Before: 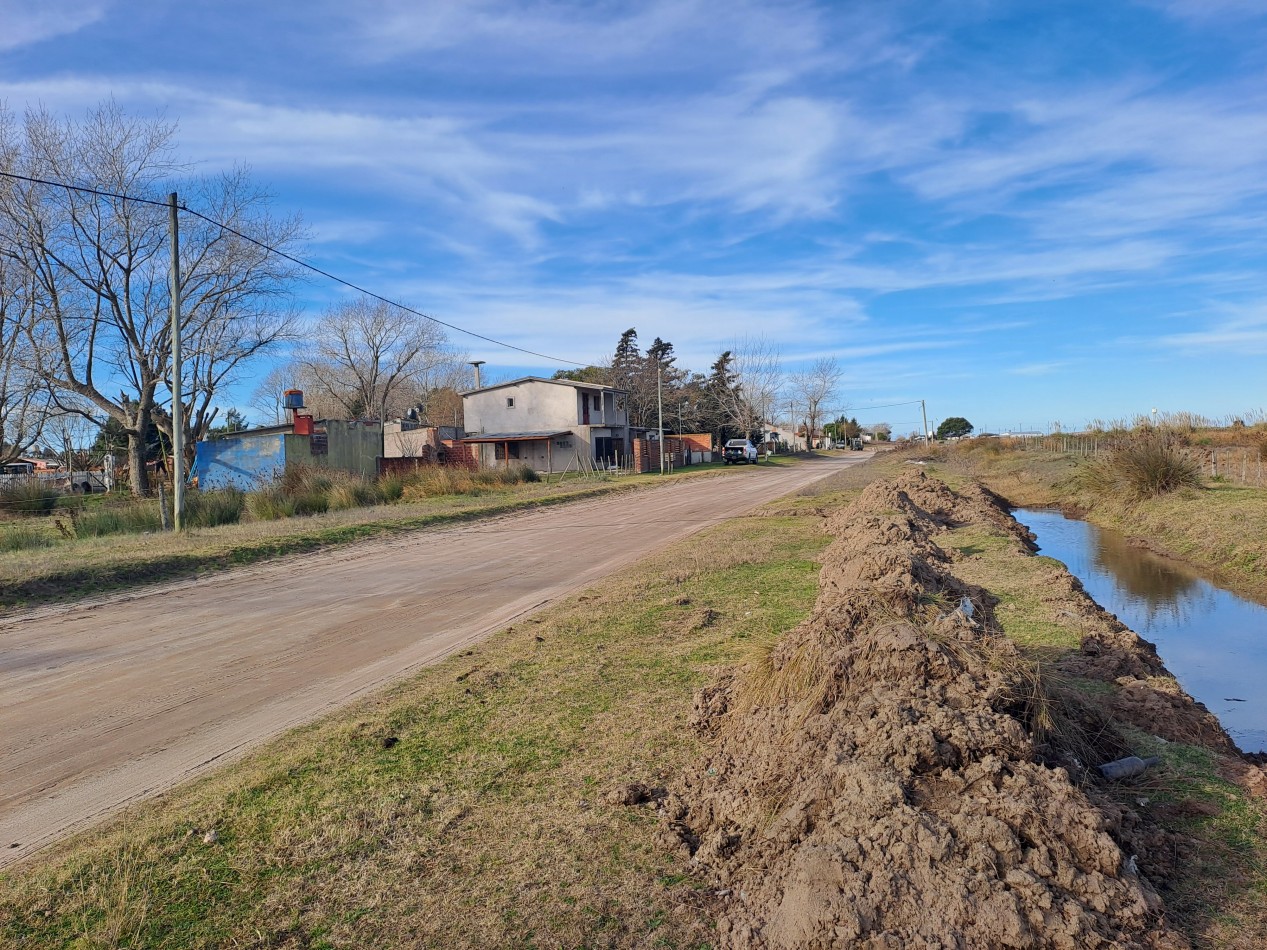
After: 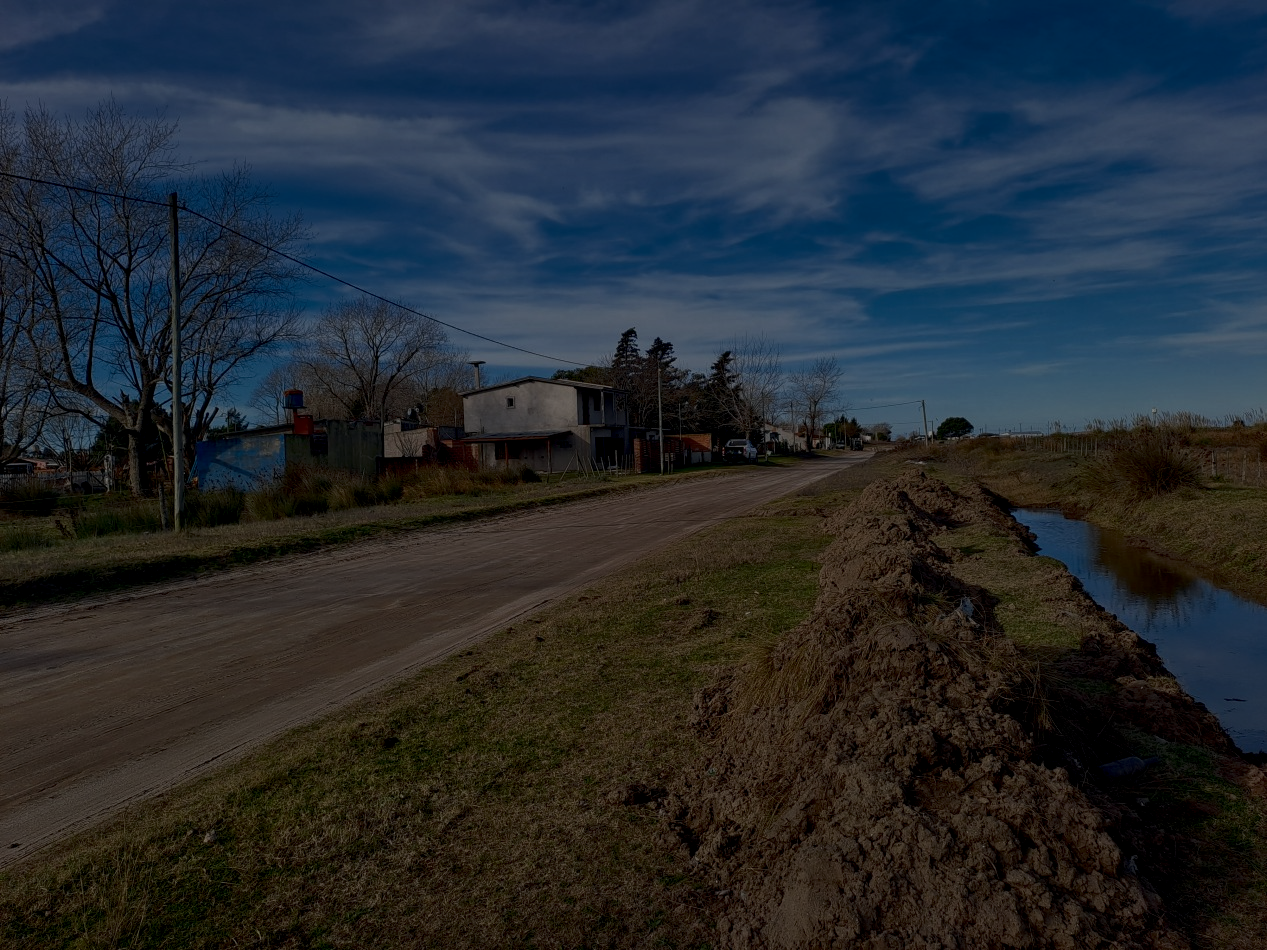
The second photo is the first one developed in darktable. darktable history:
exposure: exposure -2.366 EV, compensate highlight preservation false
contrast brightness saturation: contrast 0.277
local contrast: detail 130%
